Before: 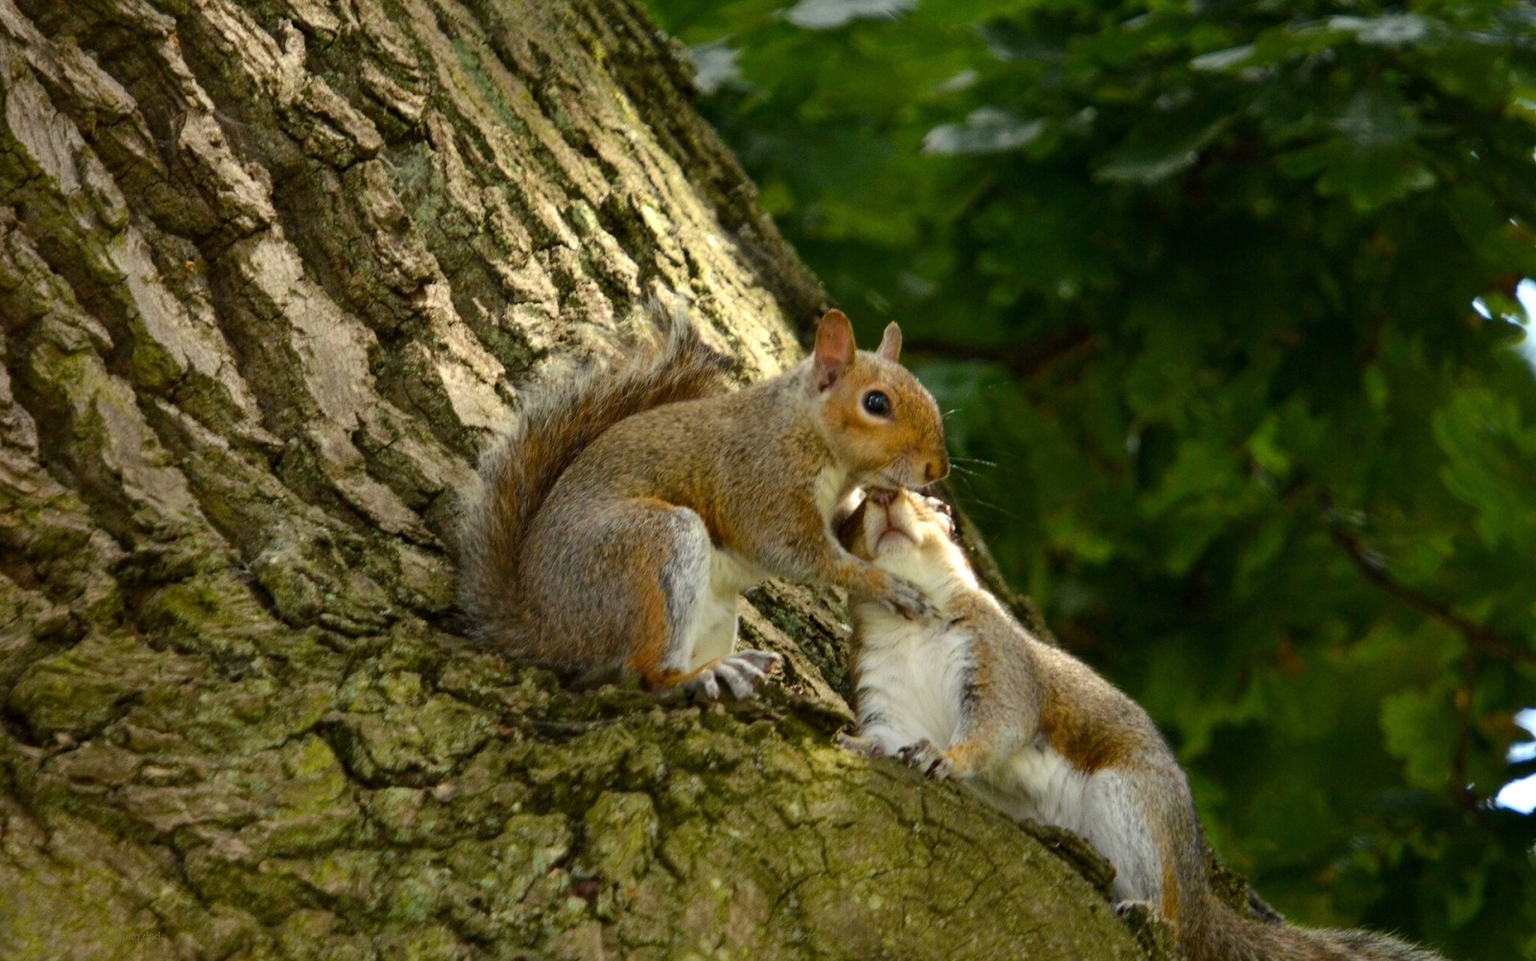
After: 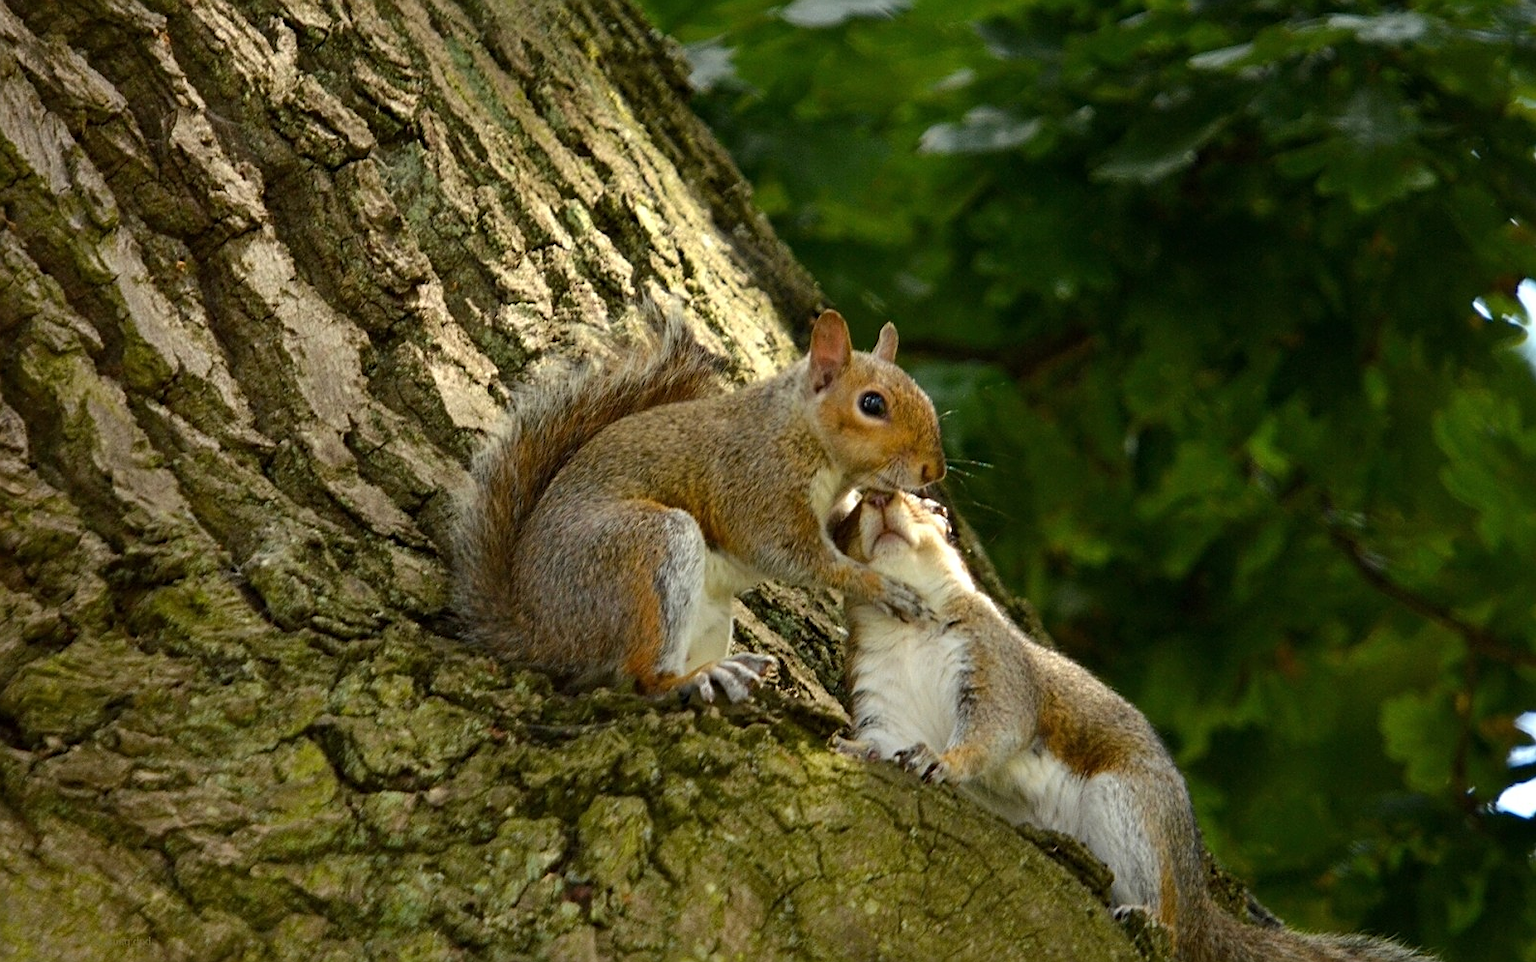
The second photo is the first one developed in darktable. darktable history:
sharpen: on, module defaults
crop and rotate: left 0.697%, top 0.296%, bottom 0.278%
